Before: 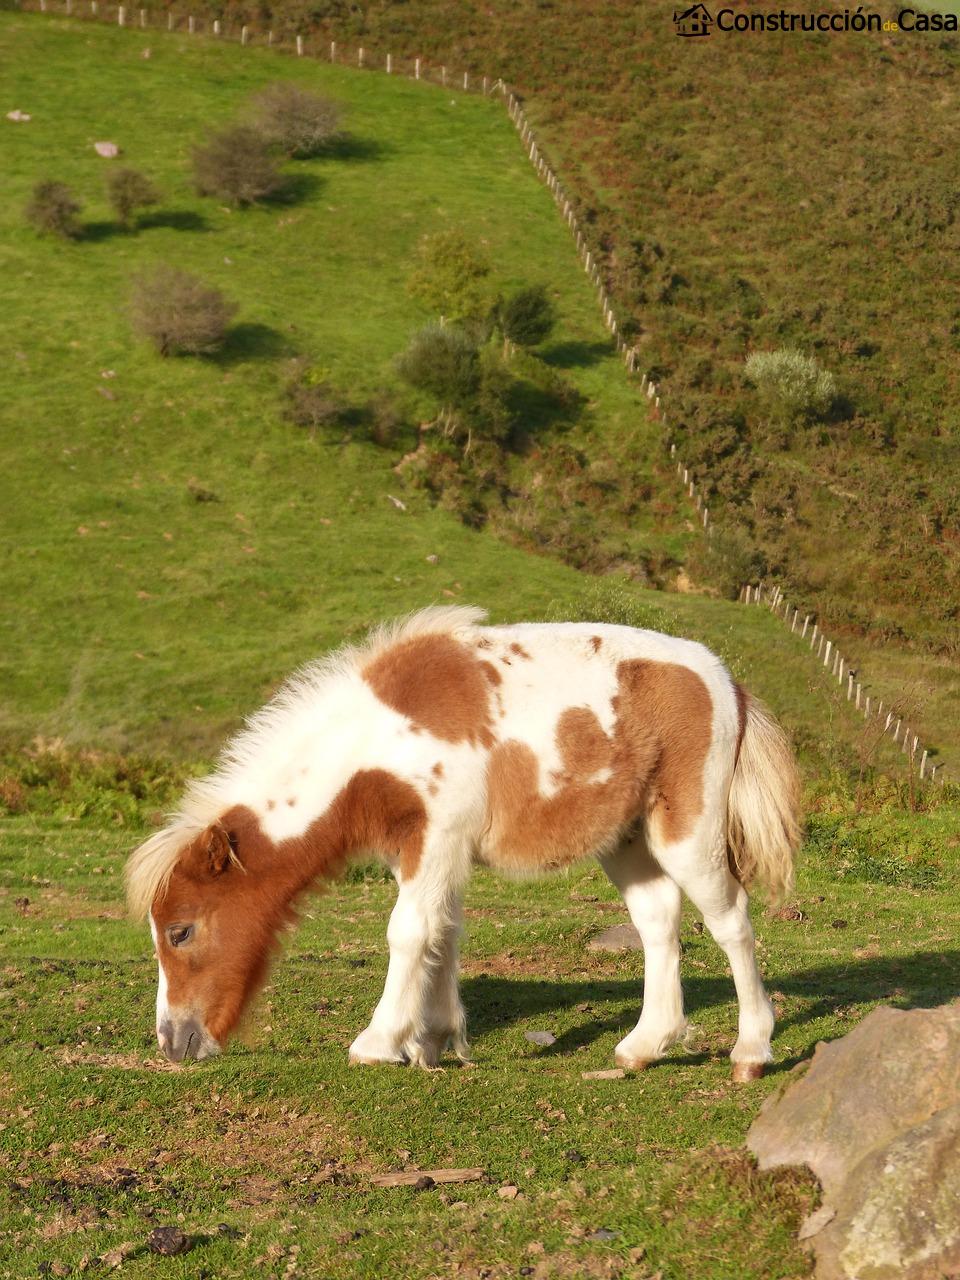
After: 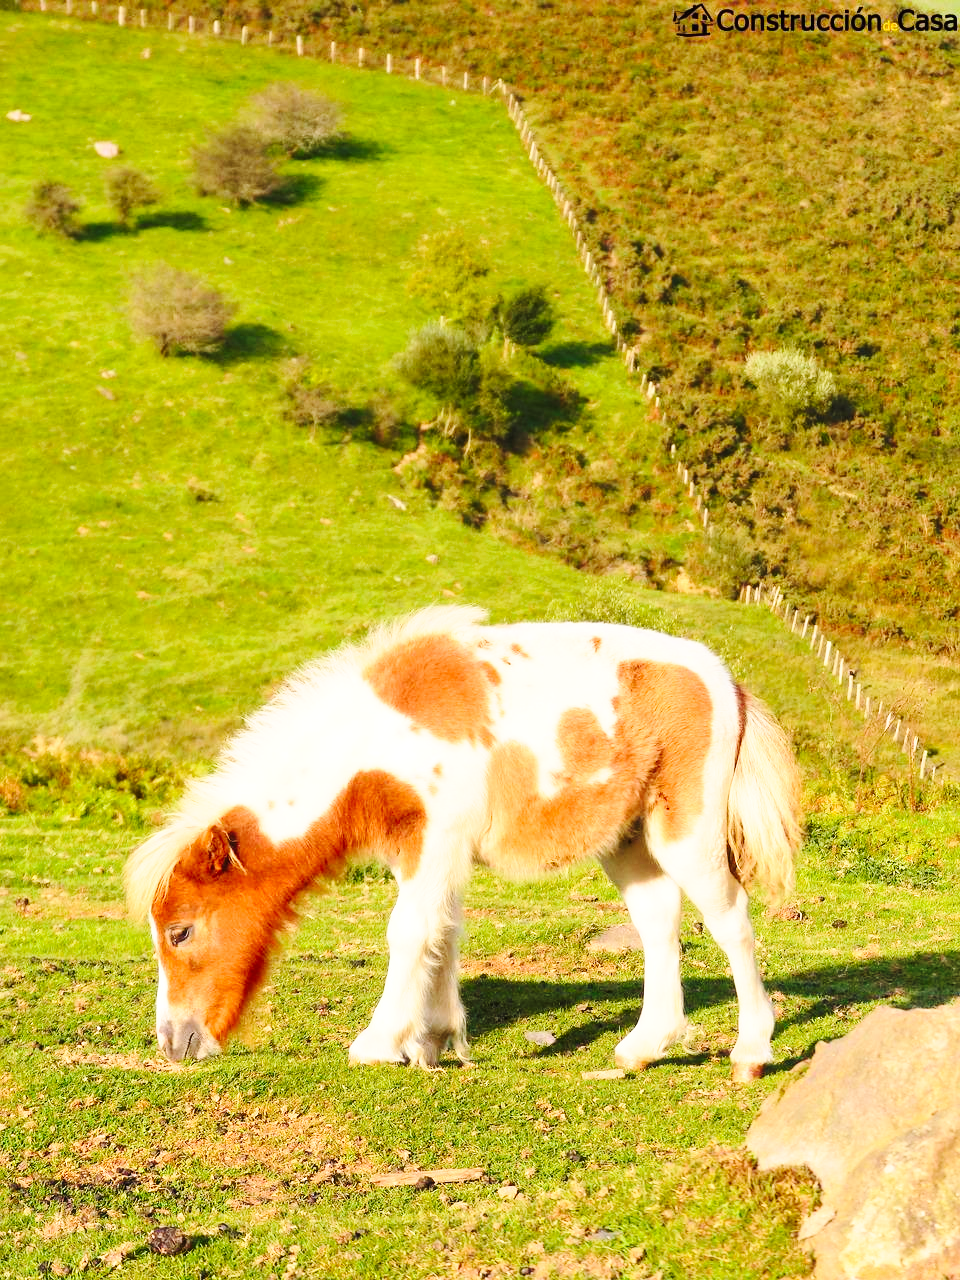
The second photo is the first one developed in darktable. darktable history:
base curve: curves: ch0 [(0, 0) (0.028, 0.03) (0.121, 0.232) (0.46, 0.748) (0.859, 0.968) (1, 1)], preserve colors none
contrast brightness saturation: contrast 0.2, brightness 0.16, saturation 0.22
